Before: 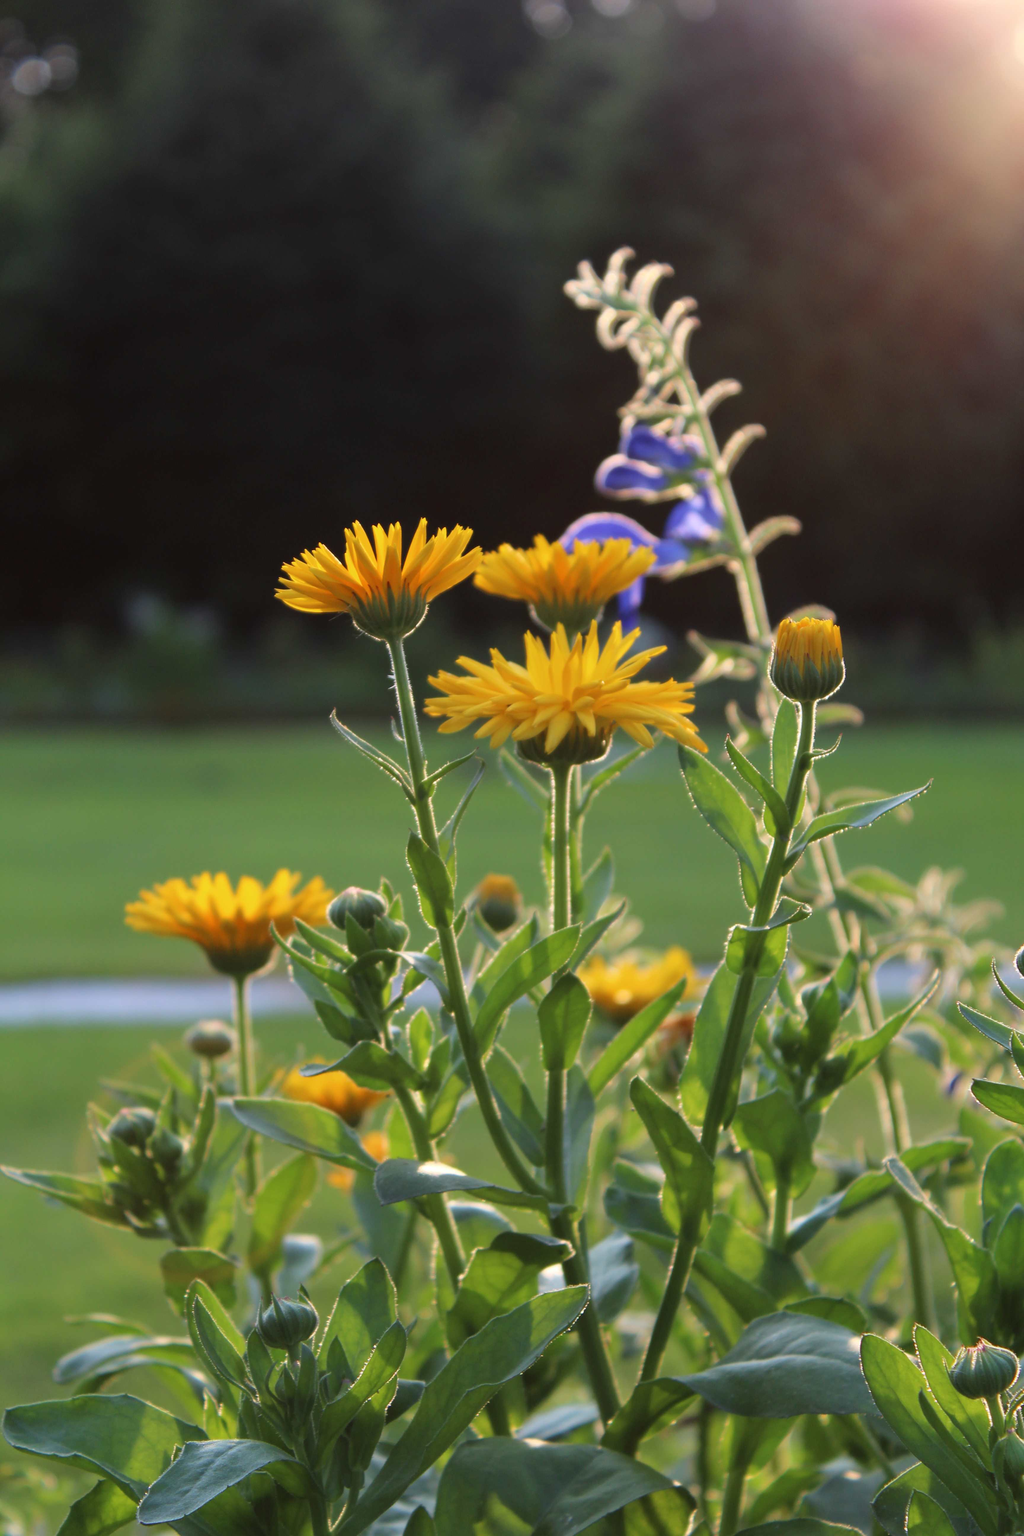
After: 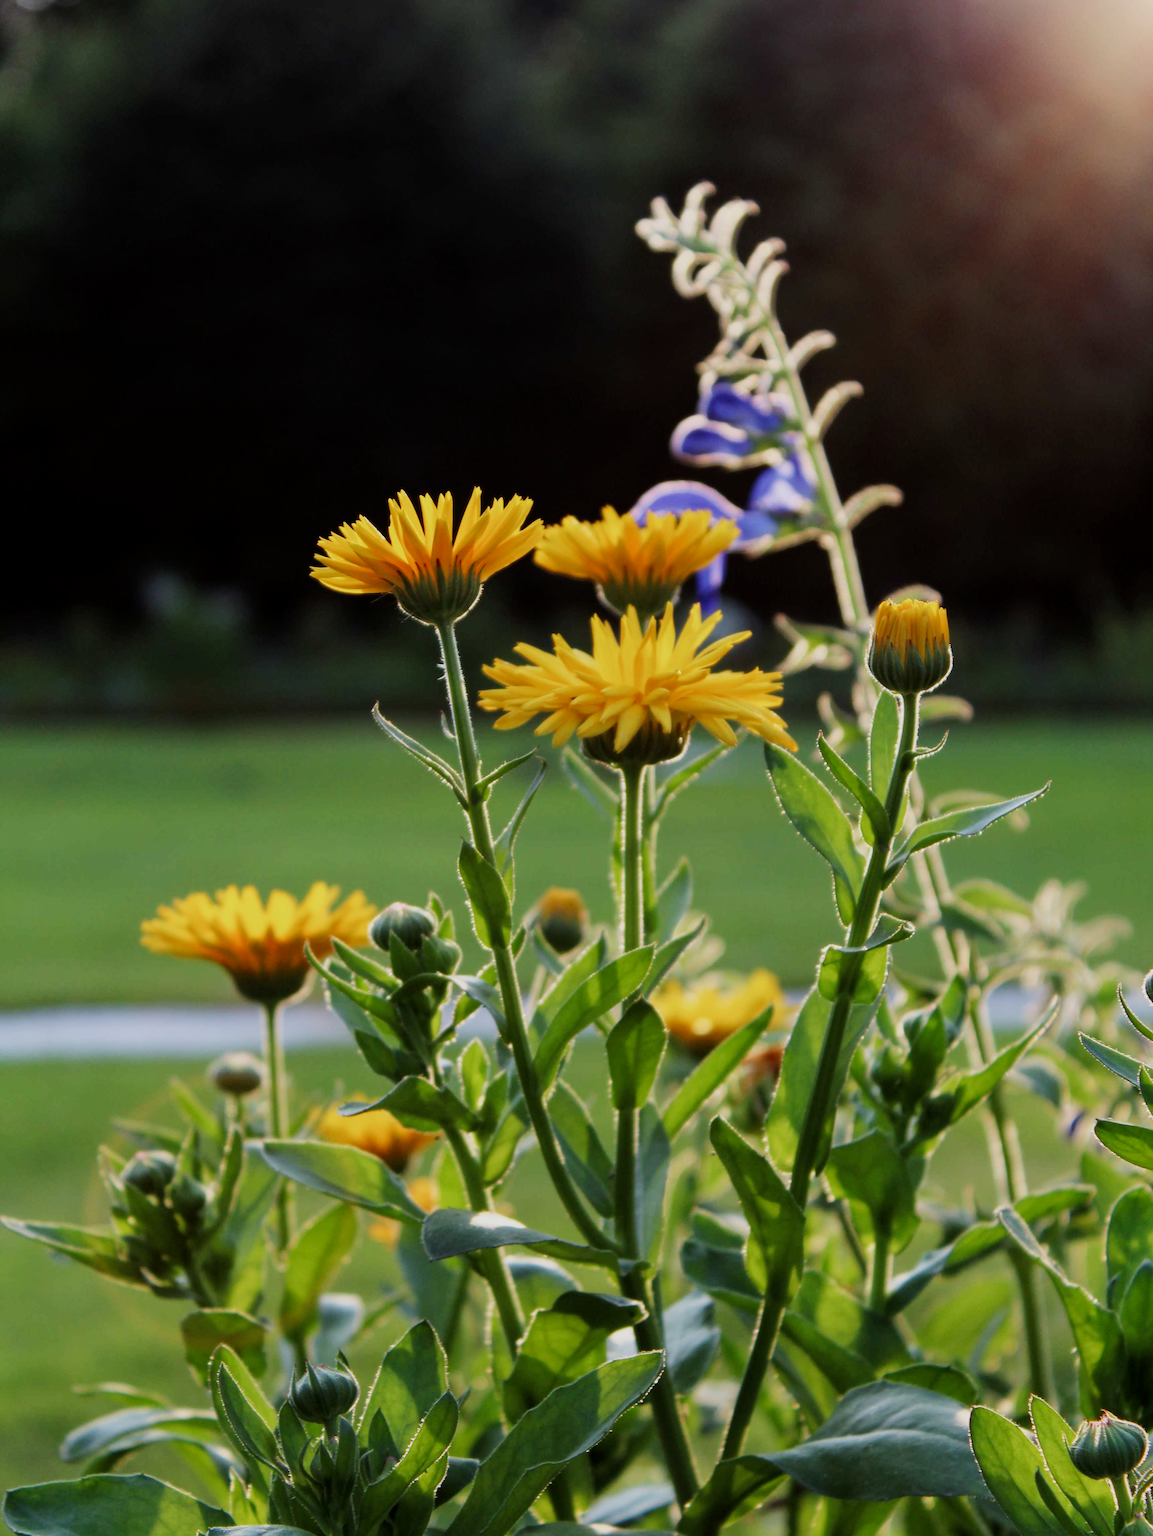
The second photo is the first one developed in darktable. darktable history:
crop and rotate: top 5.609%, bottom 5.609%
sigmoid: contrast 1.6, skew -0.2, preserve hue 0%, red attenuation 0.1, red rotation 0.035, green attenuation 0.1, green rotation -0.017, blue attenuation 0.15, blue rotation -0.052, base primaries Rec2020
local contrast: highlights 100%, shadows 100%, detail 120%, midtone range 0.2
